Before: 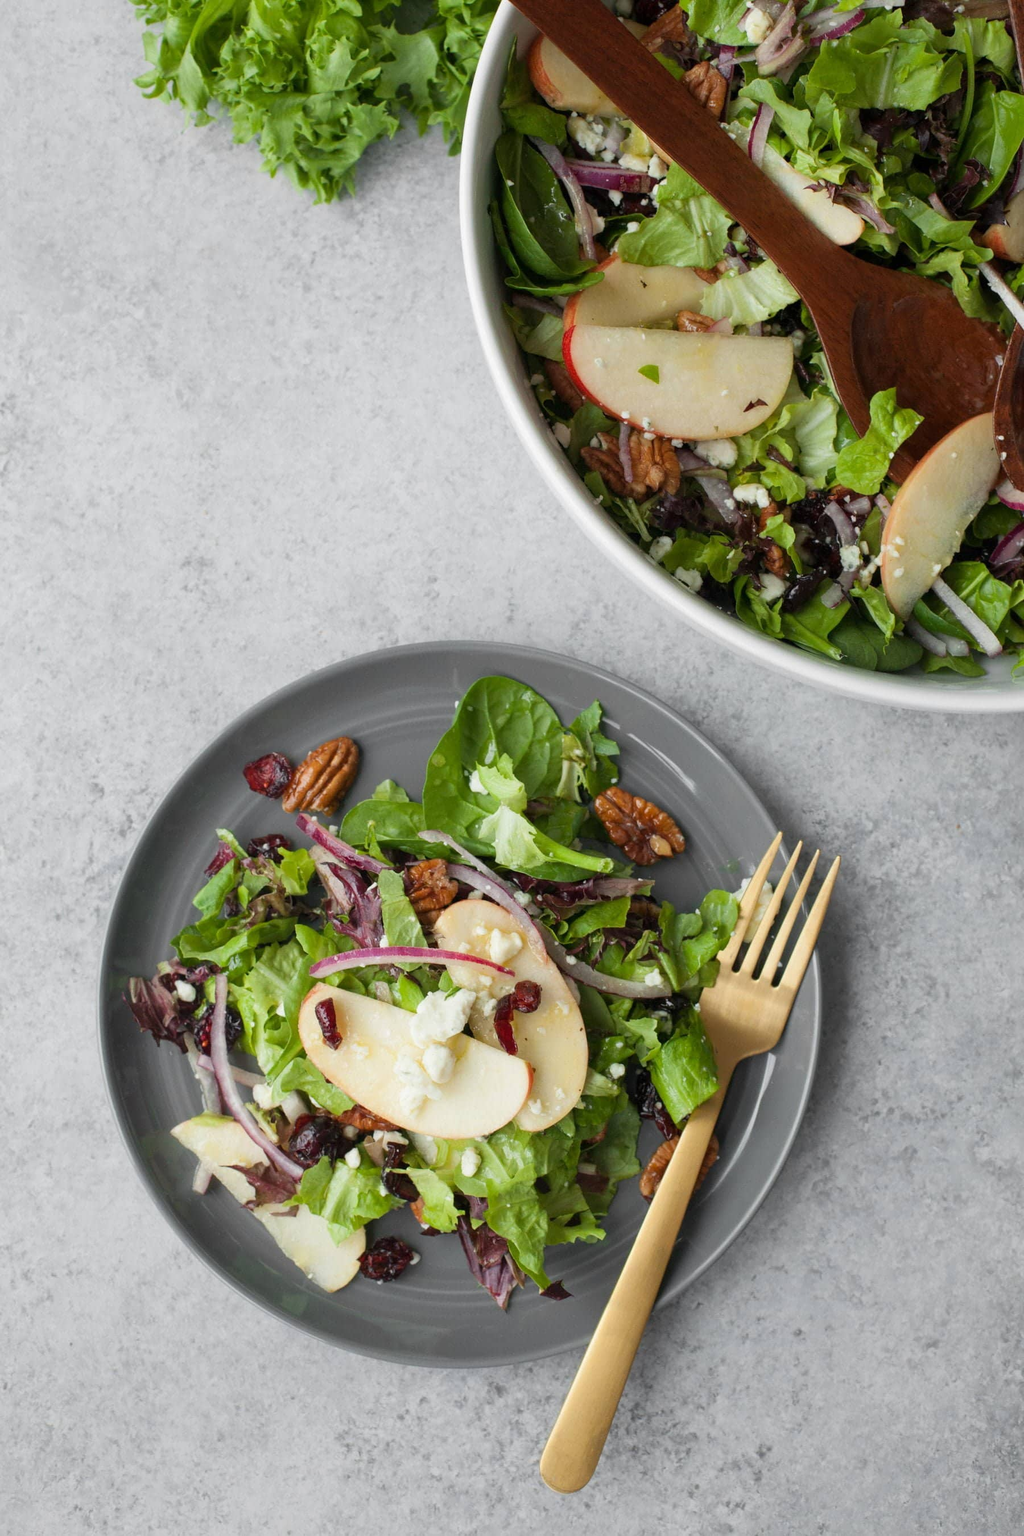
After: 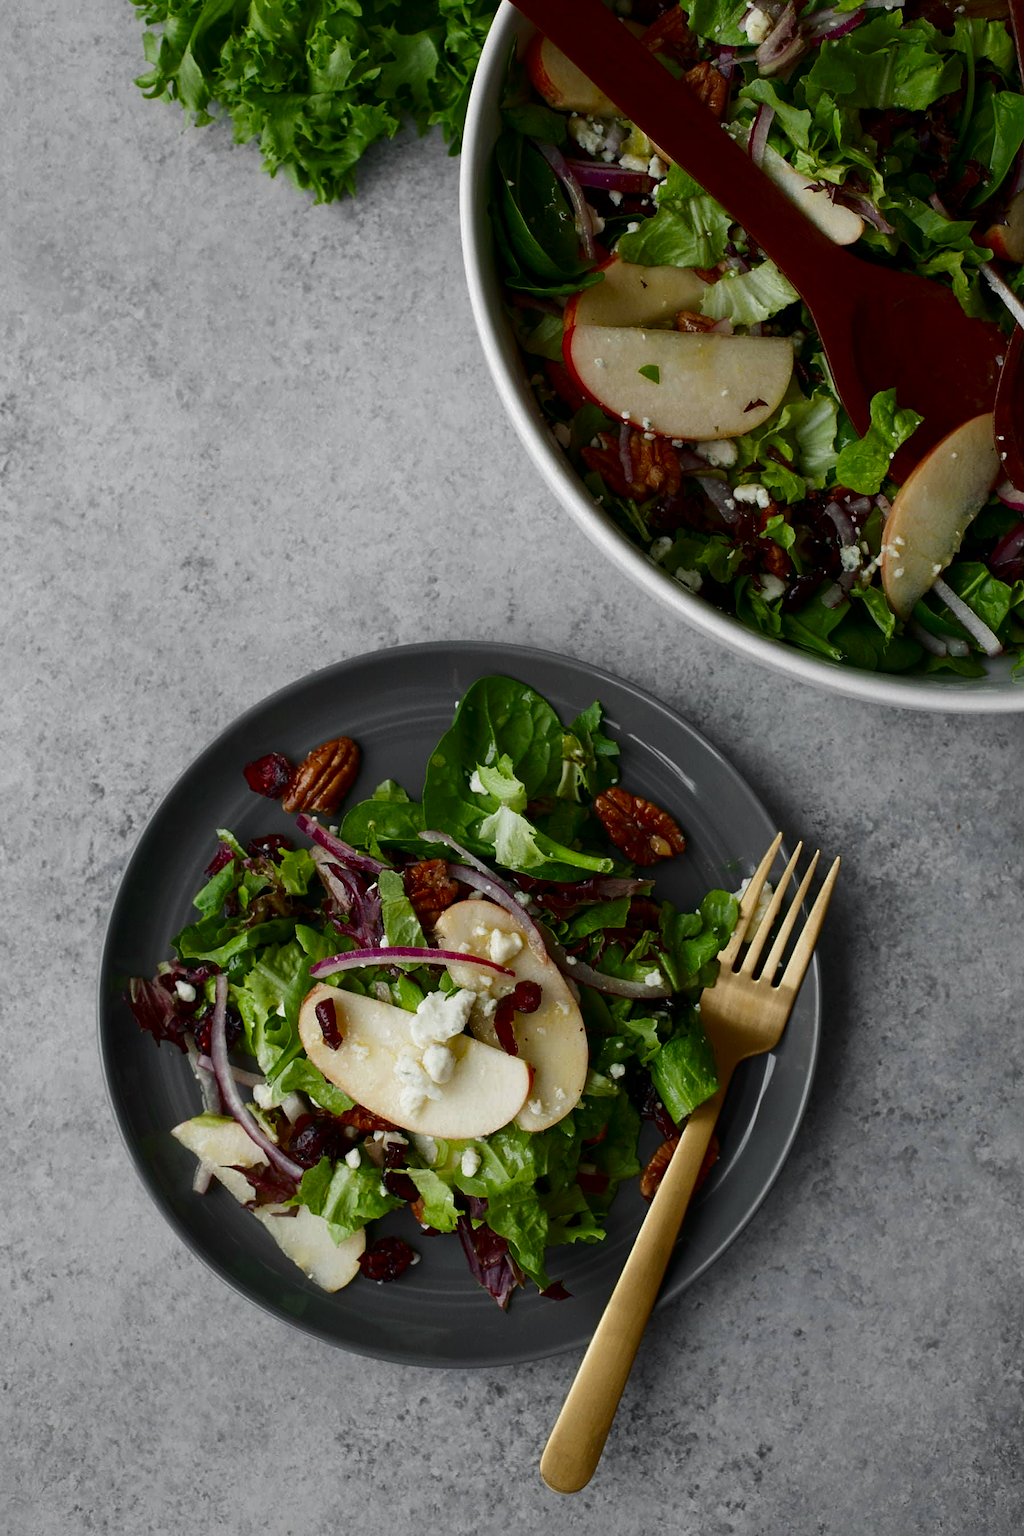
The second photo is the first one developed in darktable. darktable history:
sharpen: amount 0.2
contrast brightness saturation: brightness -0.52
